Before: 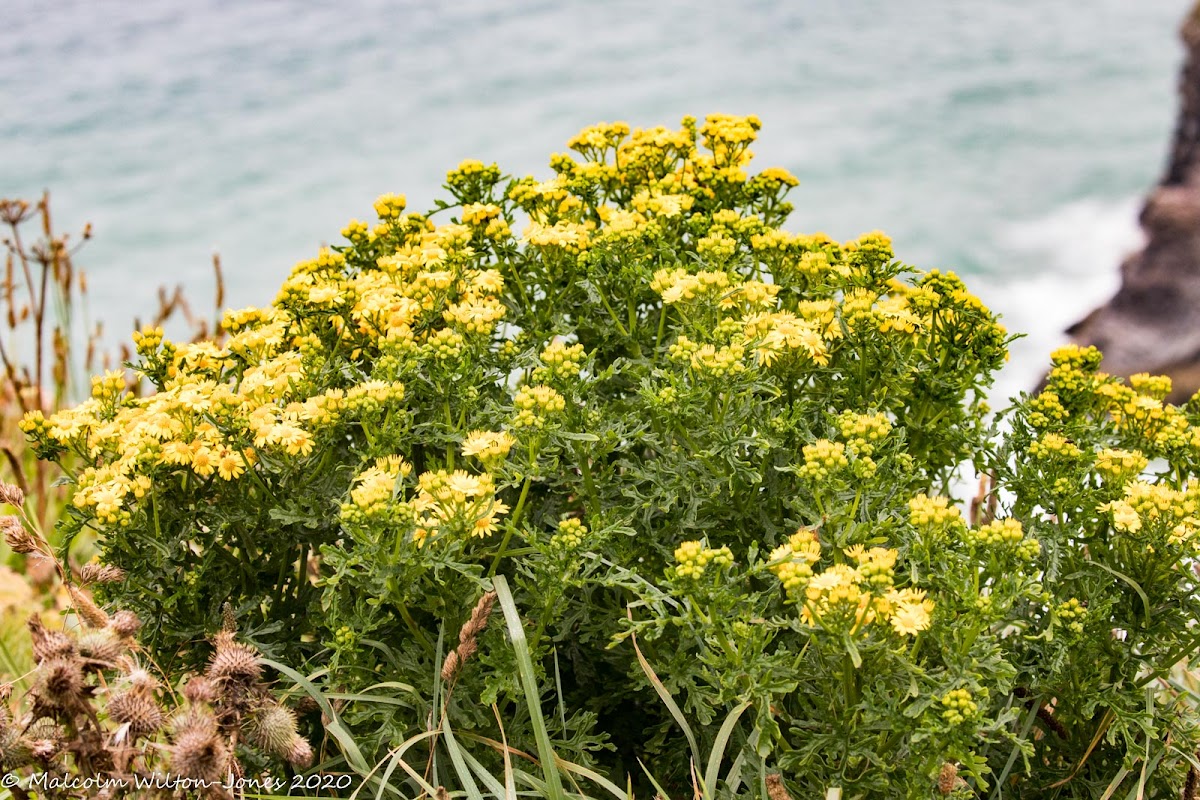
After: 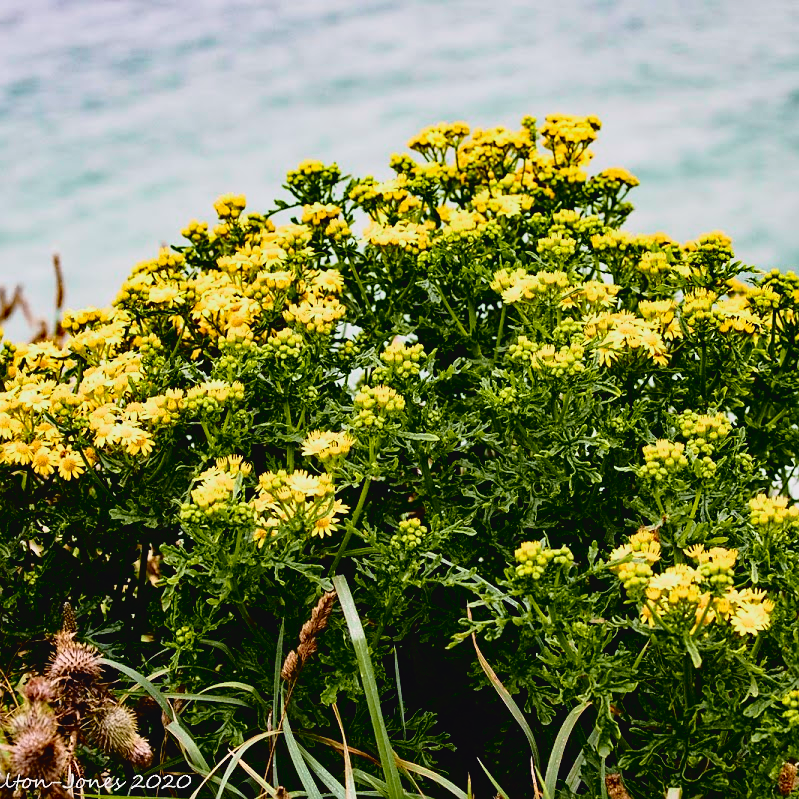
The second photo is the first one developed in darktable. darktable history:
crop and rotate: left 13.361%, right 20.001%
base curve: curves: ch0 [(0, 0) (0.012, 0.01) (0.073, 0.168) (0.31, 0.711) (0.645, 0.957) (1, 1)], preserve colors none
tone curve: curves: ch0 [(0, 0.031) (0.139, 0.084) (0.311, 0.278) (0.495, 0.544) (0.718, 0.816) (0.841, 0.909) (1, 0.967)]; ch1 [(0, 0) (0.272, 0.249) (0.388, 0.385) (0.479, 0.456) (0.495, 0.497) (0.538, 0.55) (0.578, 0.595) (0.707, 0.778) (1, 1)]; ch2 [(0, 0) (0.125, 0.089) (0.353, 0.329) (0.443, 0.408) (0.502, 0.495) (0.56, 0.553) (0.608, 0.631) (1, 1)], color space Lab, independent channels, preserve colors none
sharpen: radius 1.911, amount 0.392, threshold 1.255
exposure: compensate highlight preservation false
tone equalizer: -8 EV -1.98 EV, -7 EV -1.98 EV, -6 EV -1.99 EV, -5 EV -1.99 EV, -4 EV -1.98 EV, -3 EV -1.99 EV, -2 EV -1.98 EV, -1 EV -1.62 EV, +0 EV -1.98 EV, edges refinement/feathering 500, mask exposure compensation -1.57 EV, preserve details no
